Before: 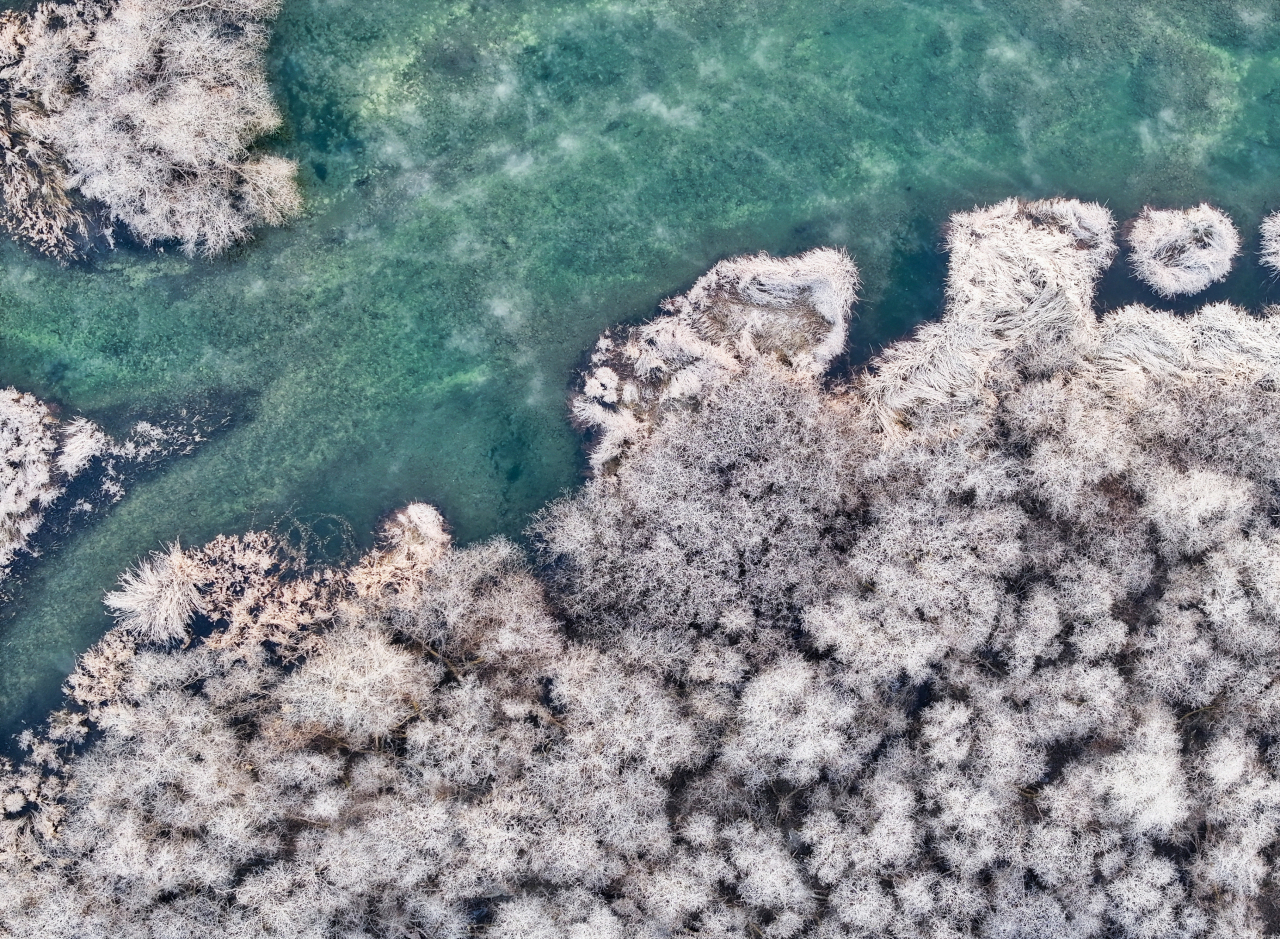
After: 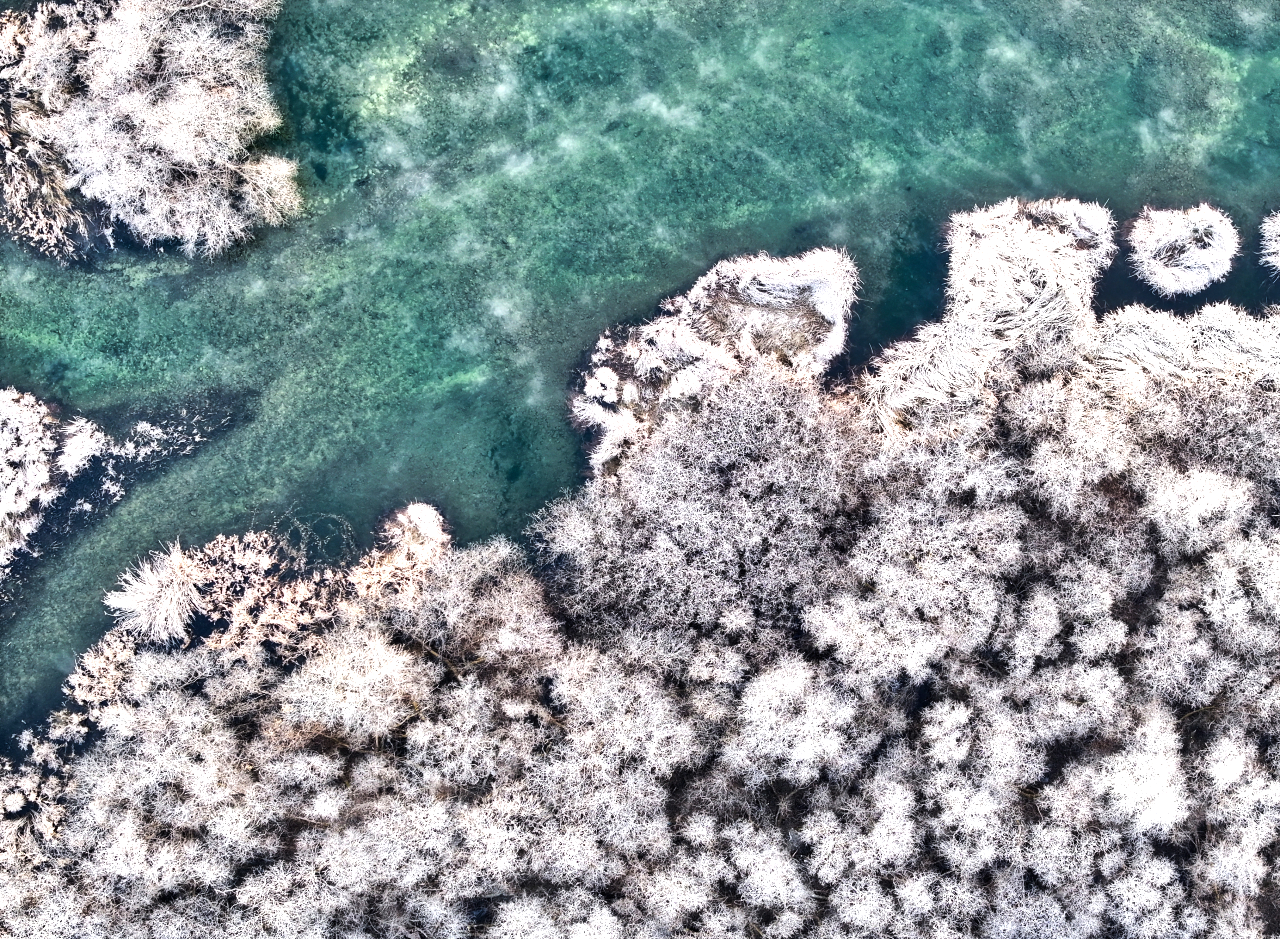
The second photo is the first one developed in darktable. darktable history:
shadows and highlights: soften with gaussian
tone equalizer: -8 EV -0.75 EV, -7 EV -0.7 EV, -6 EV -0.6 EV, -5 EV -0.4 EV, -3 EV 0.4 EV, -2 EV 0.6 EV, -1 EV 0.7 EV, +0 EV 0.75 EV, edges refinement/feathering 500, mask exposure compensation -1.57 EV, preserve details no
